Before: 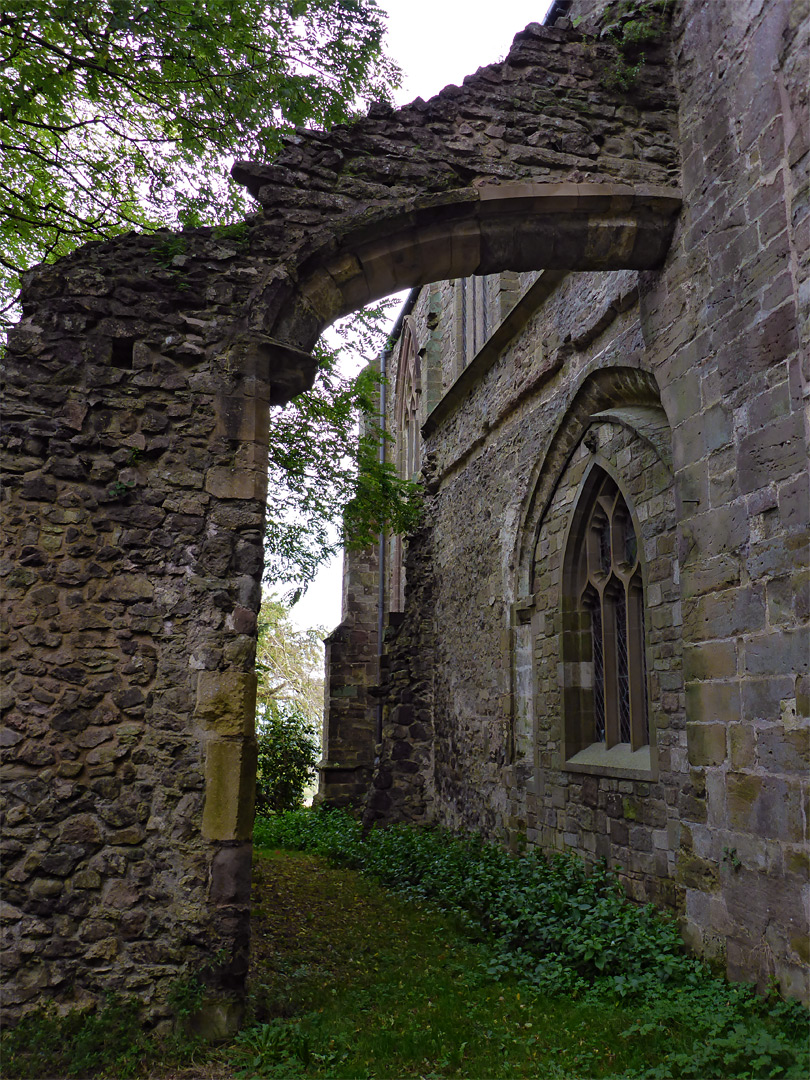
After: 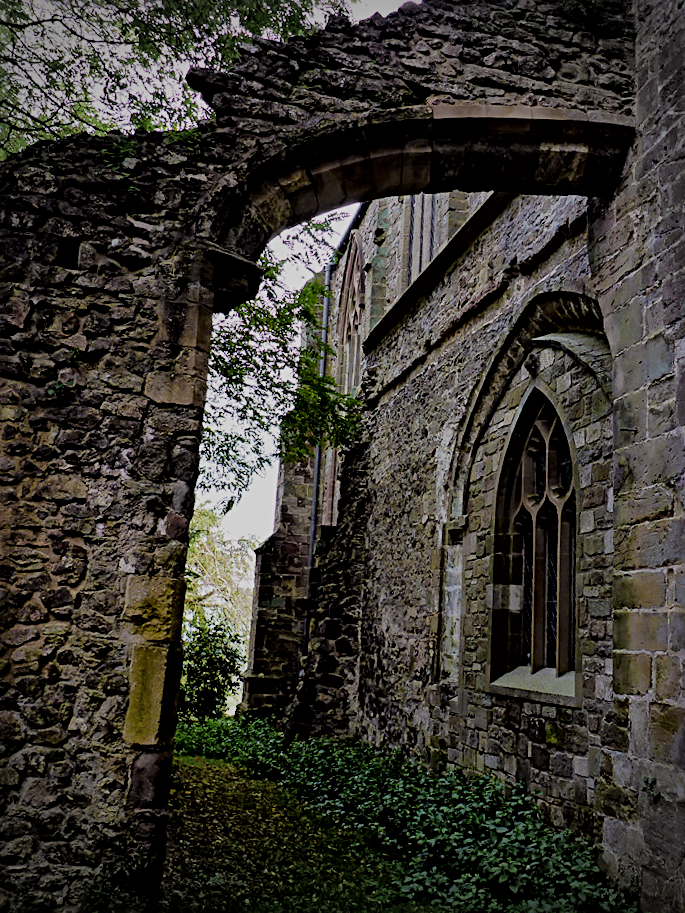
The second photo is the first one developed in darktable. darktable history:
crop and rotate: angle -2.9°, left 5.148%, top 5.181%, right 4.6%, bottom 4.624%
color correction: highlights a* -0.141, highlights b* 0.077
filmic rgb: black relative exposure -6.21 EV, white relative exposure 6.96 EV, threshold 5.98 EV, hardness 2.25, enable highlight reconstruction true
tone equalizer: on, module defaults
sharpen: radius 3.087
vignetting: fall-off radius 31.47%
color balance rgb: power › hue 328.61°, perceptual saturation grading › global saturation 20%, perceptual saturation grading › highlights -25.671%, perceptual saturation grading › shadows 25.26%
local contrast: mode bilateral grid, contrast 21, coarseness 50, detail 171%, midtone range 0.2
